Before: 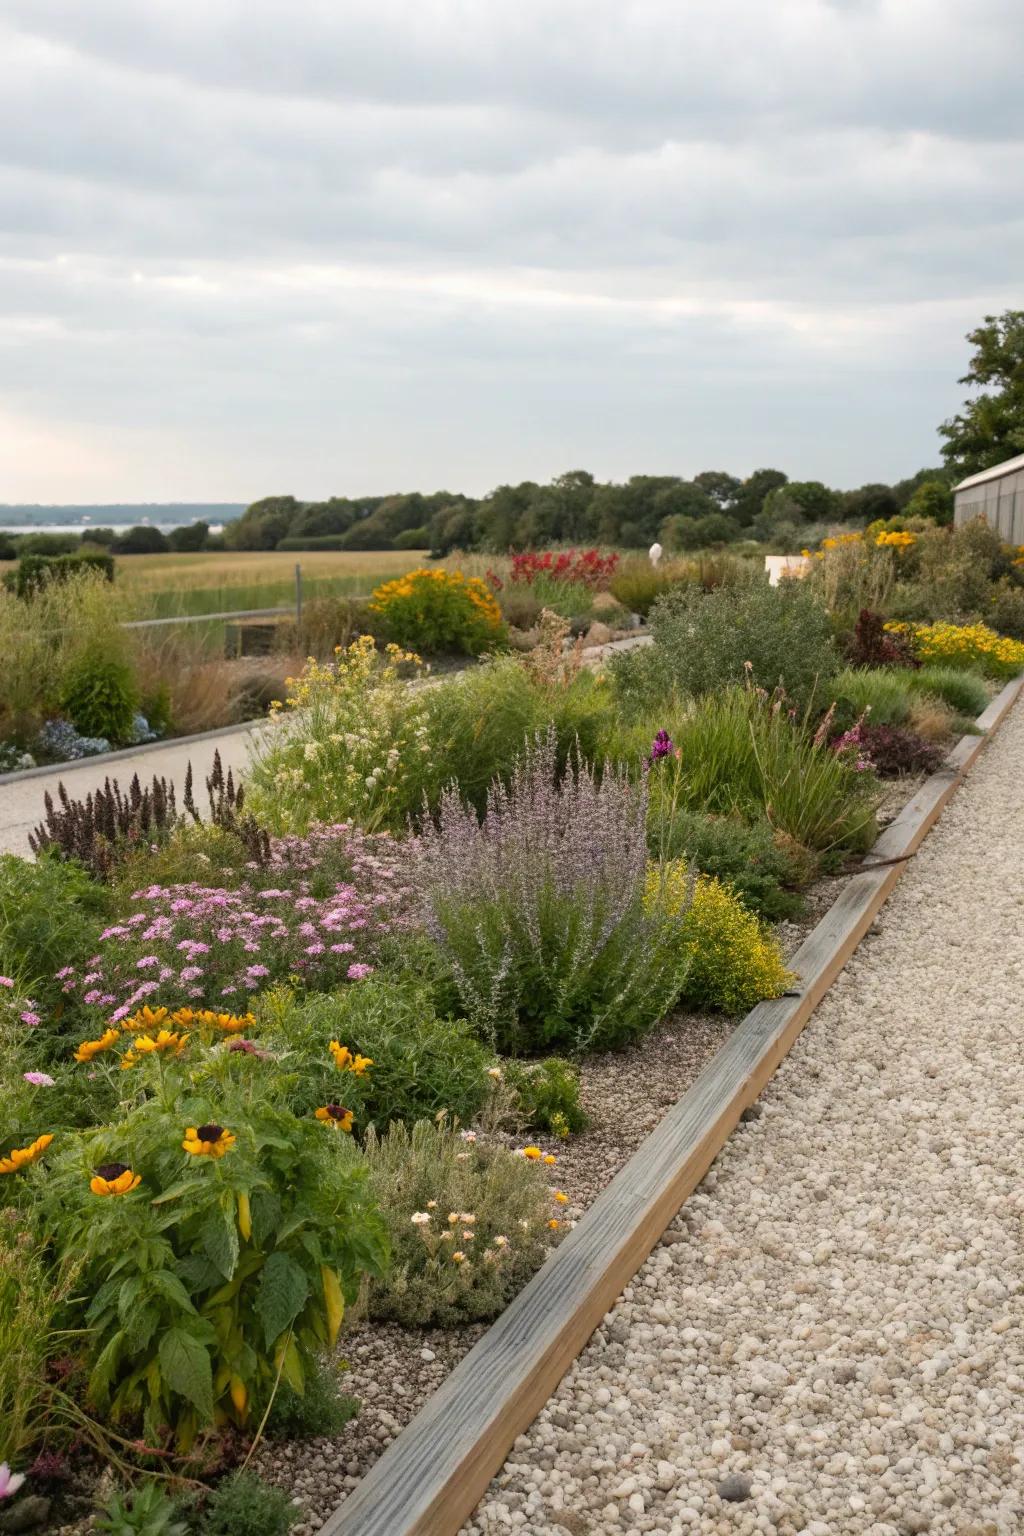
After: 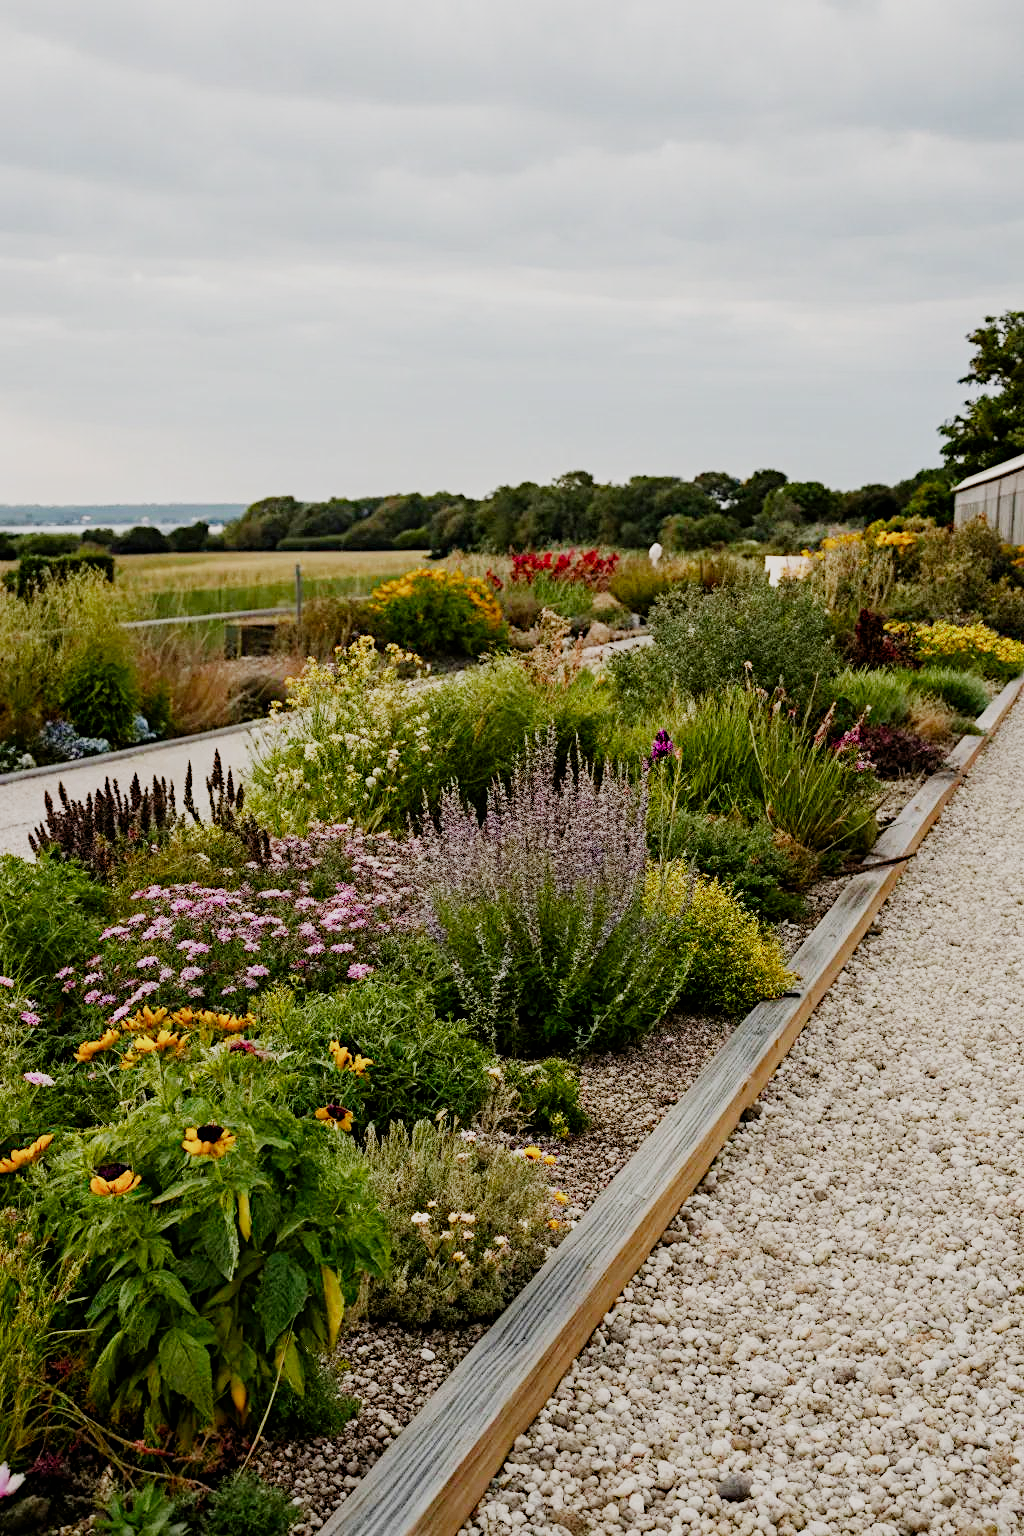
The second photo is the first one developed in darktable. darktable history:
contrast equalizer "clarity": octaves 7, y [[0.6 ×6], [0.55 ×6], [0 ×6], [0 ×6], [0 ×6]], mix 0.3
diffuse or sharpen "sharpen demosaicing: AA filter": edge sensitivity 1, 1st order anisotropy 100%, 2nd order anisotropy 100%, 3rd order anisotropy 100%, 4th order anisotropy 100%, 1st order speed -25%, 2nd order speed -25%, 3rd order speed -25%, 4th order speed -25%
sigmoid "smooth": skew -0.2, preserve hue 0%, red attenuation 0.1, red rotation 0.035, green attenuation 0.1, green rotation -0.017, blue attenuation 0.15, blue rotation -0.052, base primaries Rec2020
color balance rgb "basic colorfulness: standard": perceptual saturation grading › global saturation 20%, perceptual saturation grading › highlights -25%, perceptual saturation grading › shadows 25%
